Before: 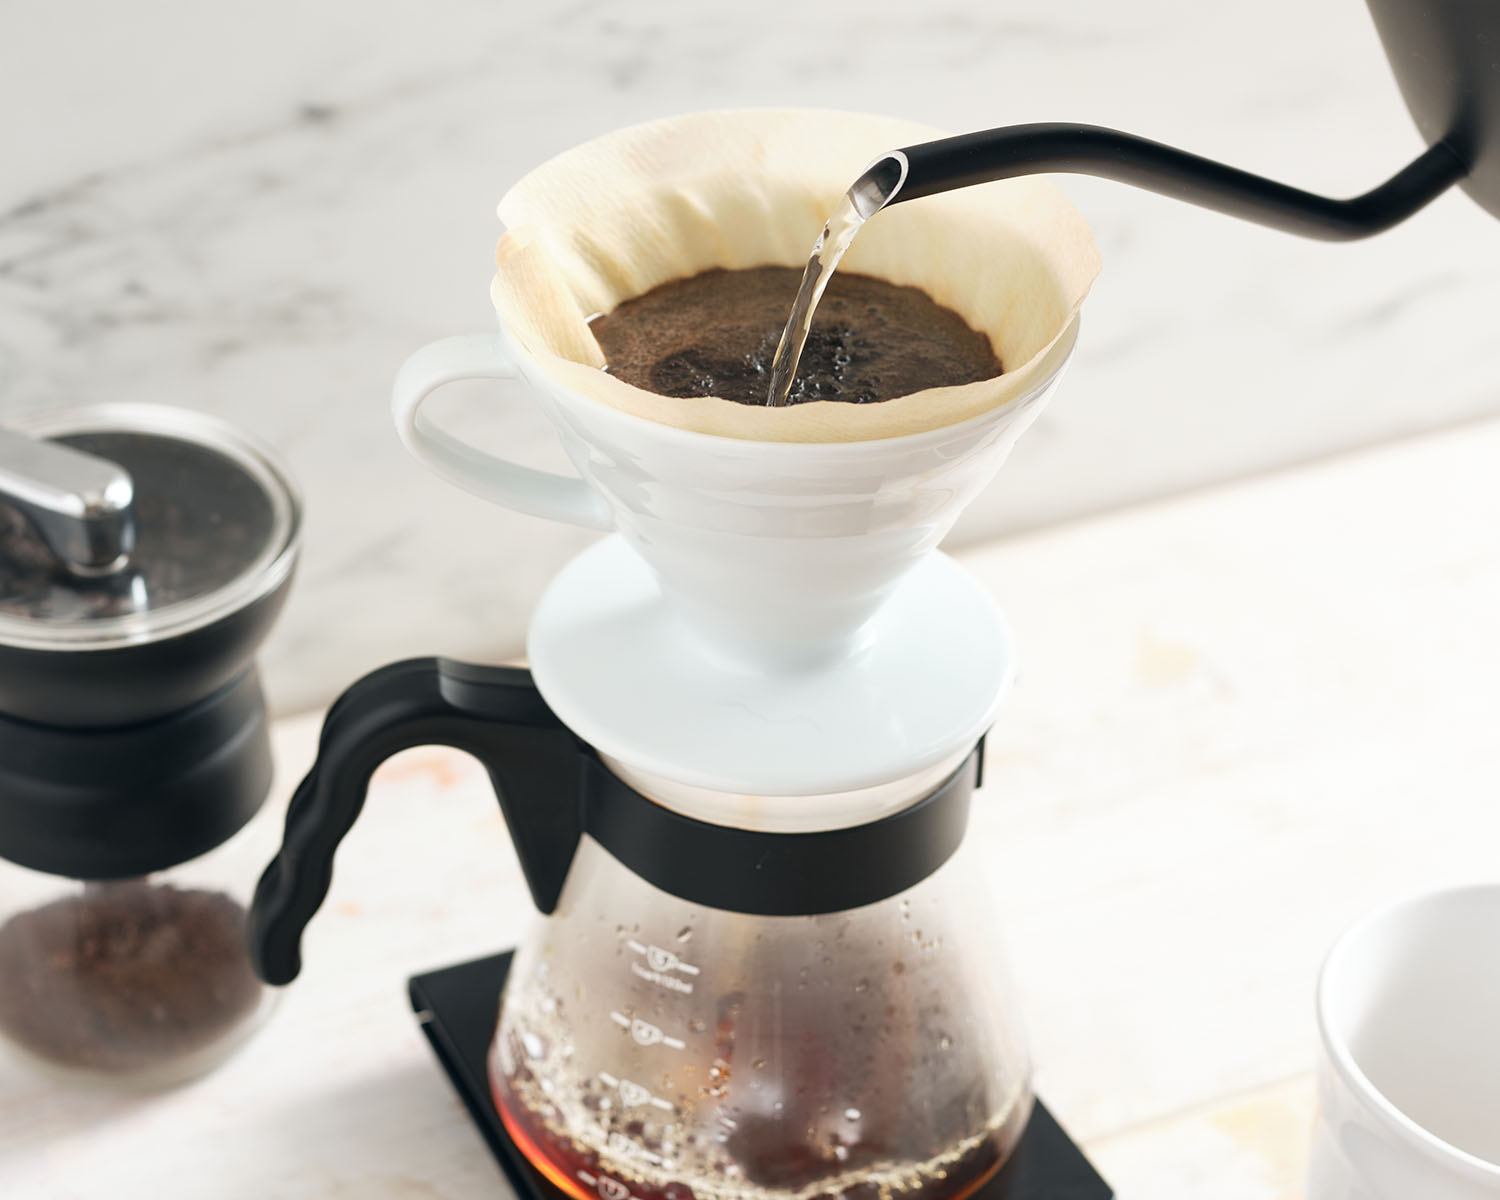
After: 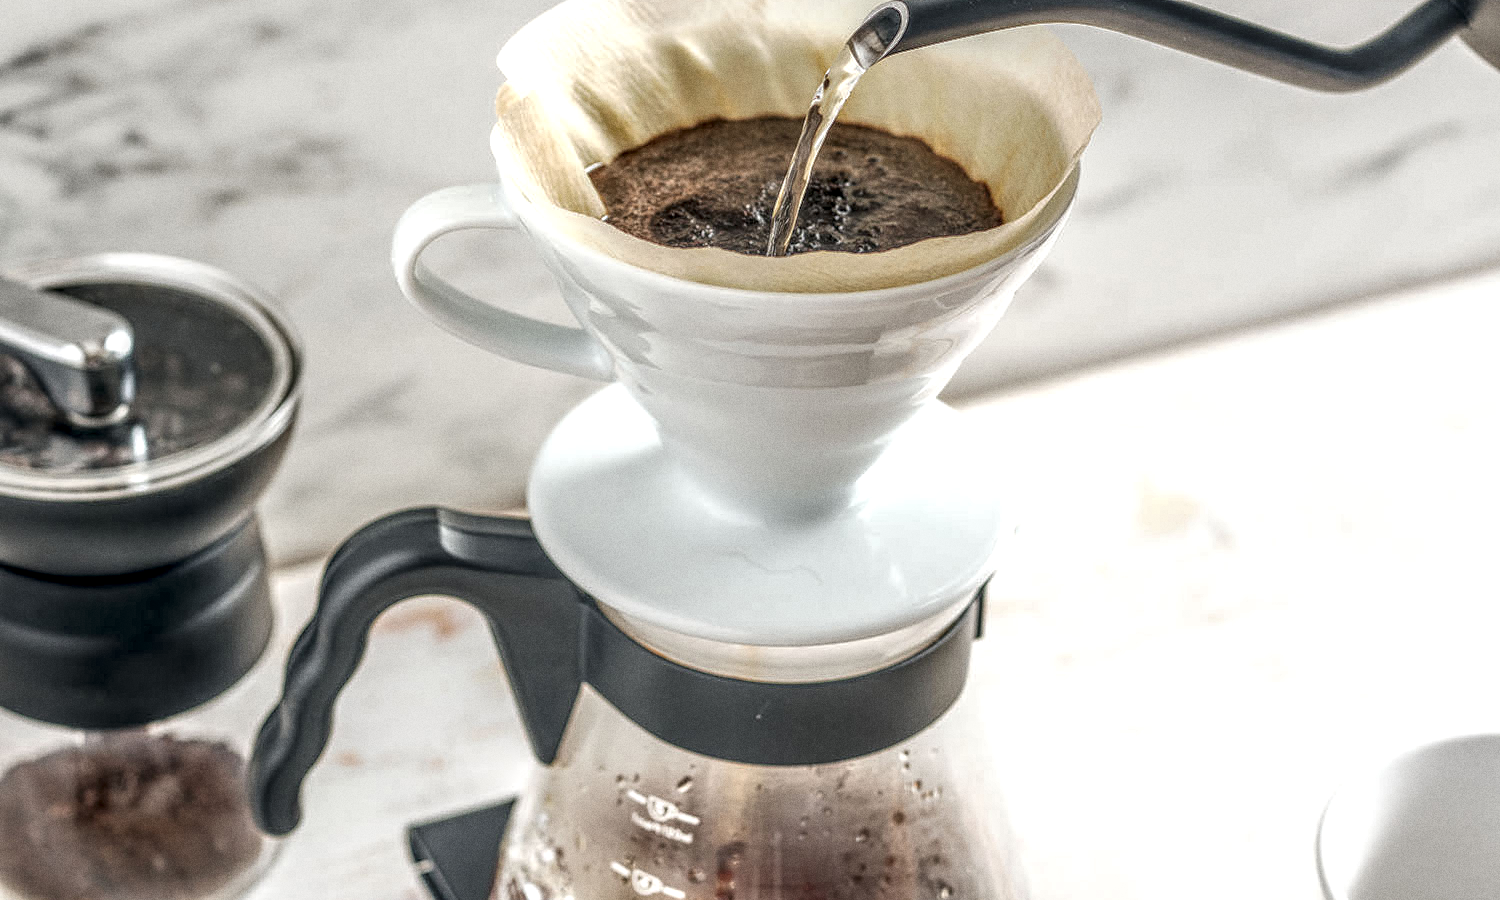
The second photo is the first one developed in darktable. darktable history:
crop and rotate: top 12.5%, bottom 12.5%
local contrast: highlights 0%, shadows 0%, detail 300%, midtone range 0.3
grain: on, module defaults
